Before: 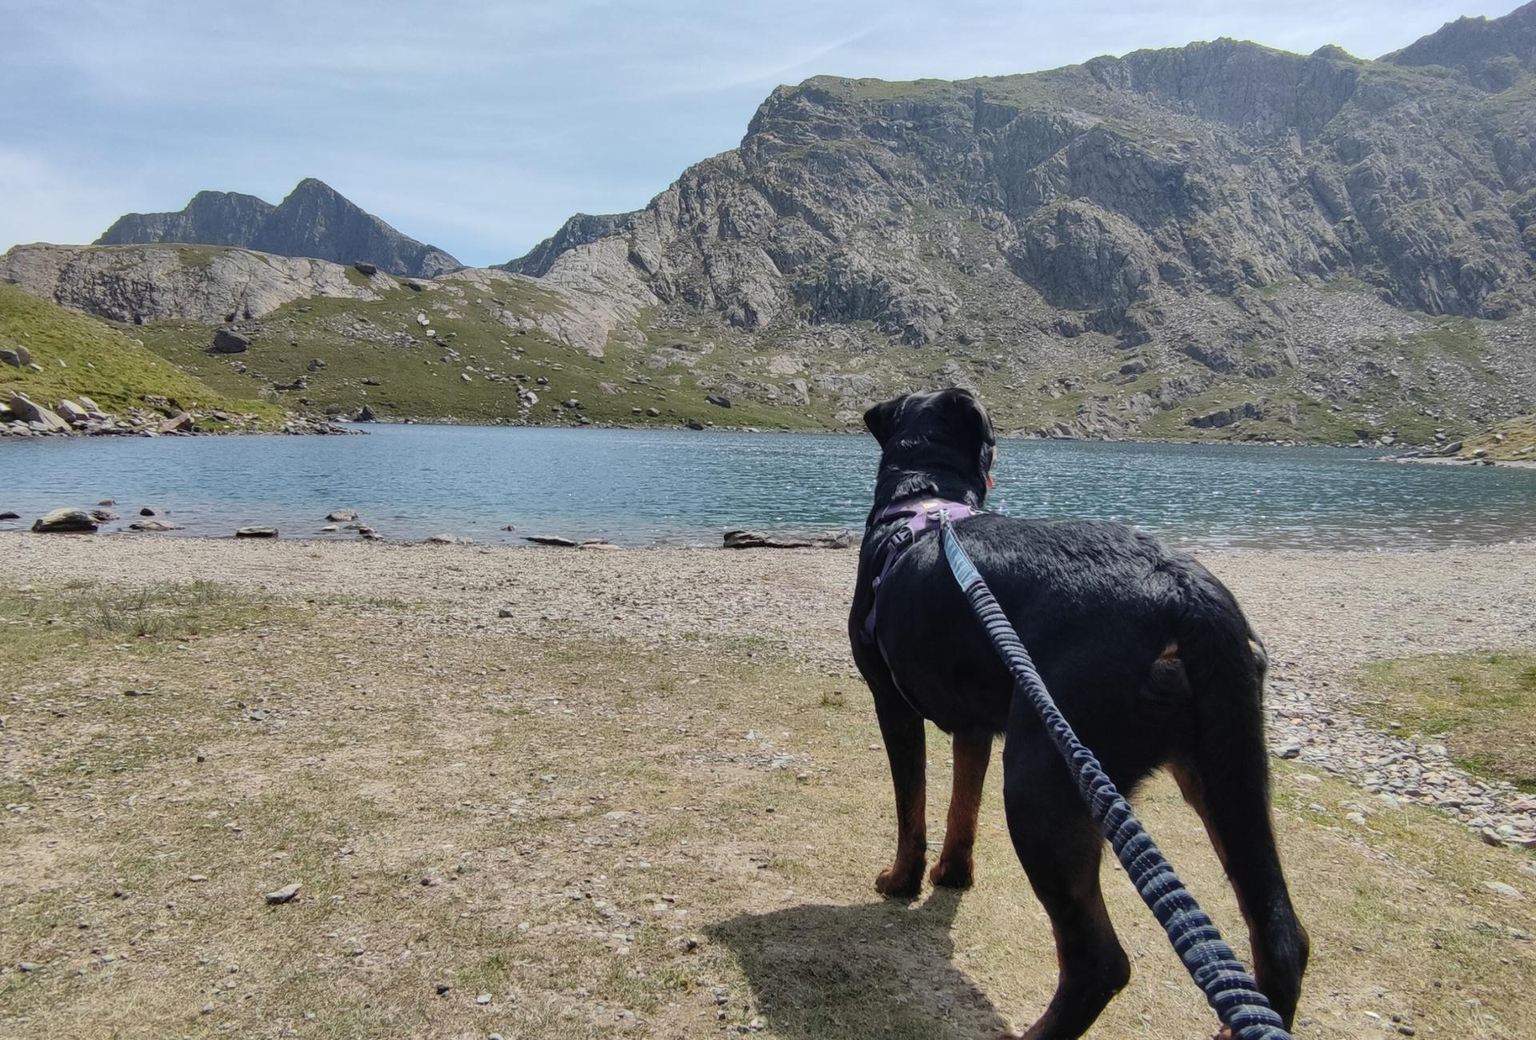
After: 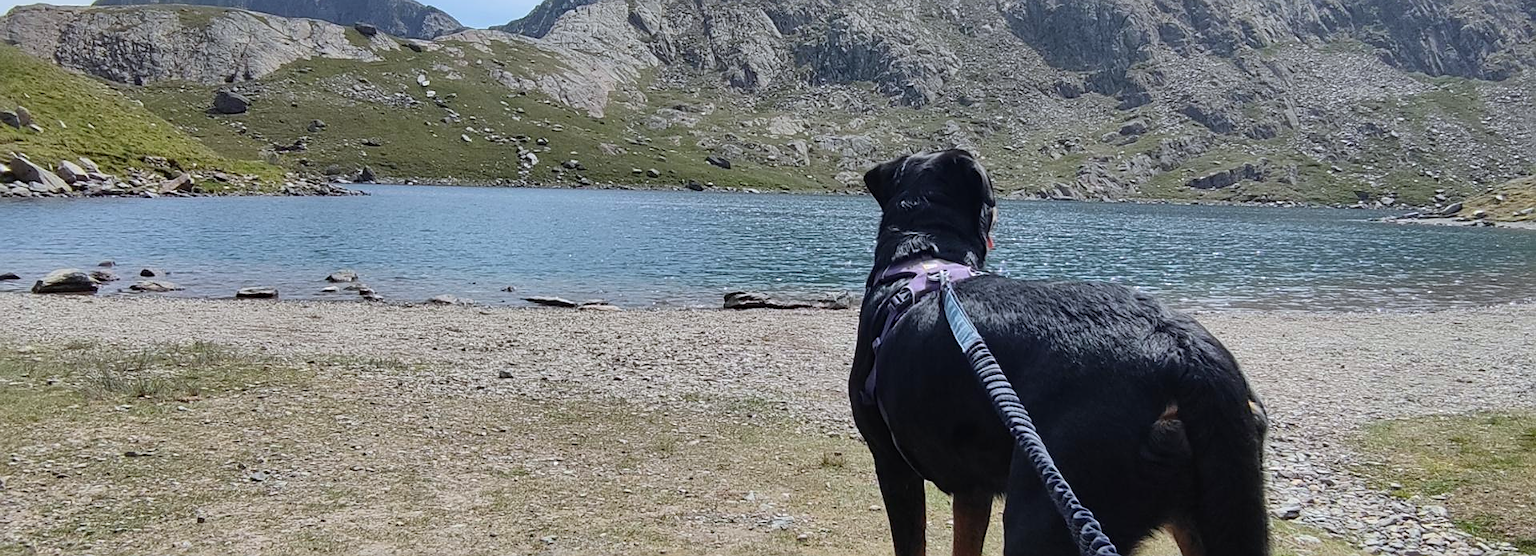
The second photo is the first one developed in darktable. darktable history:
sharpen: on, module defaults
crop and rotate: top 23.043%, bottom 23.437%
white balance: red 0.974, blue 1.044
